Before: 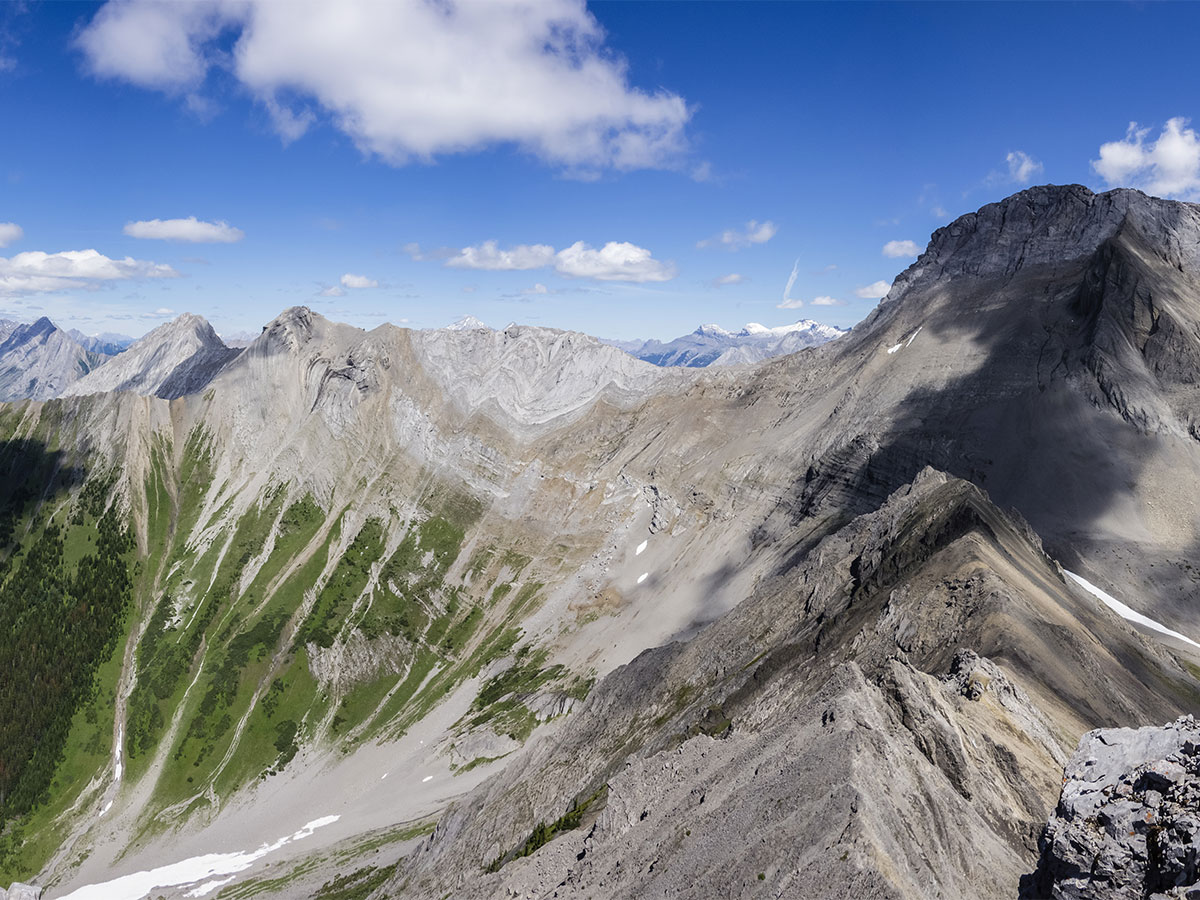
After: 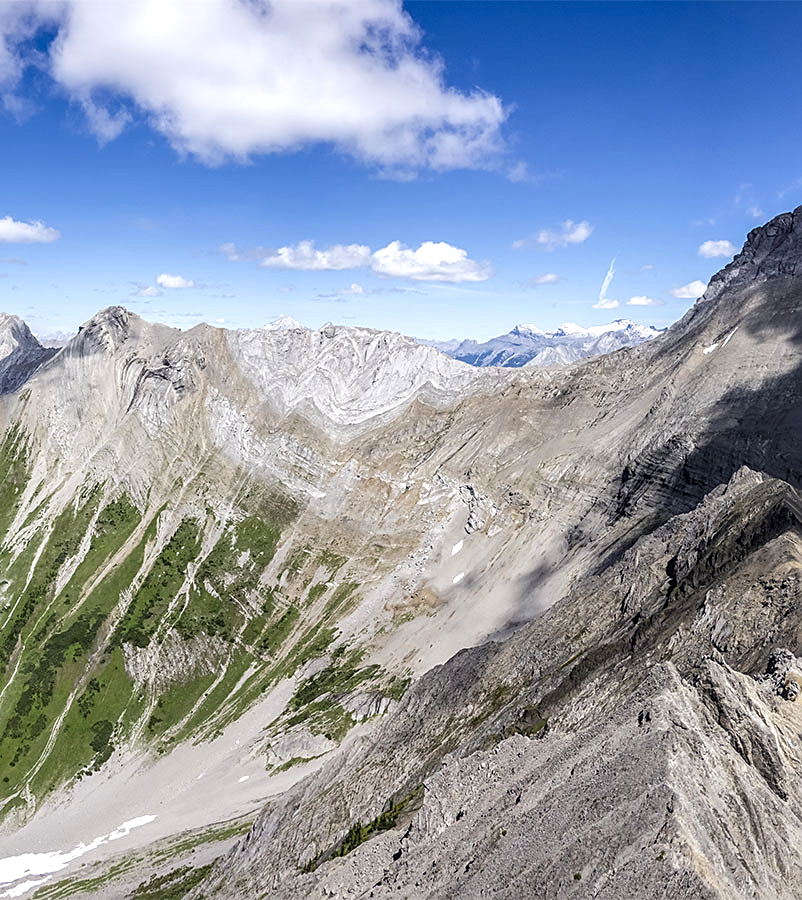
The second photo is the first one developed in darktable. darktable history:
sharpen: on, module defaults
local contrast: detail 130%
crop: left 15.377%, right 17.778%
exposure: exposure 0.298 EV, compensate highlight preservation false
